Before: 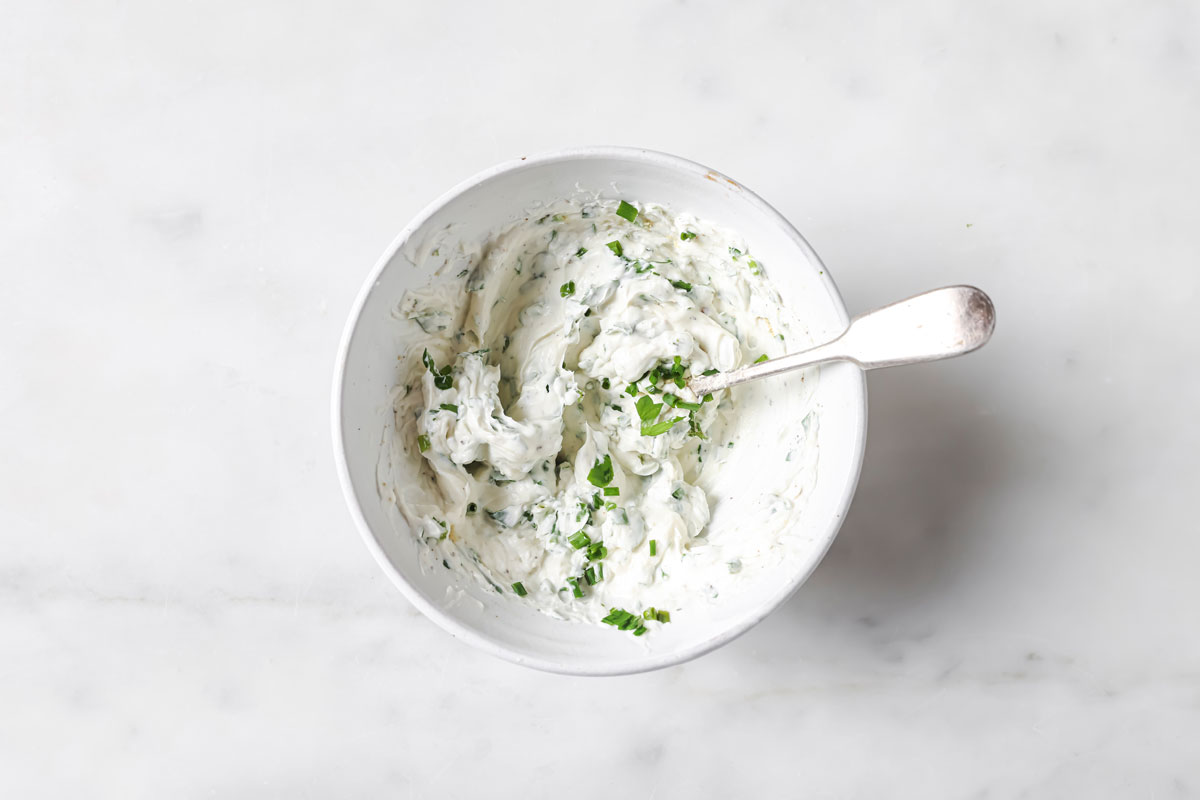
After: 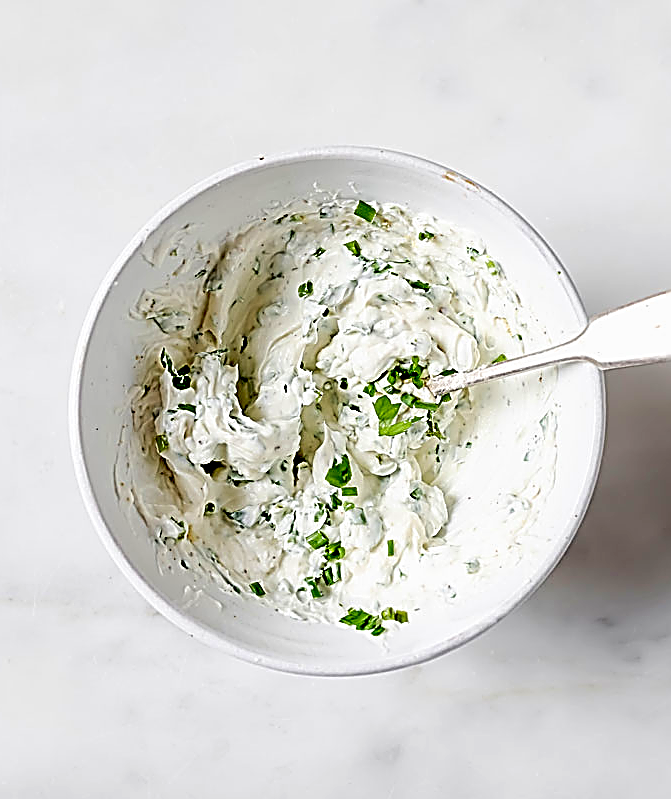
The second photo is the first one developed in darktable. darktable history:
crop: left 21.878%, right 22.164%, bottom 0.012%
velvia: on, module defaults
sharpen: amount 1.987
exposure: black level correction 0.055, exposure -0.032 EV, compensate highlight preservation false
